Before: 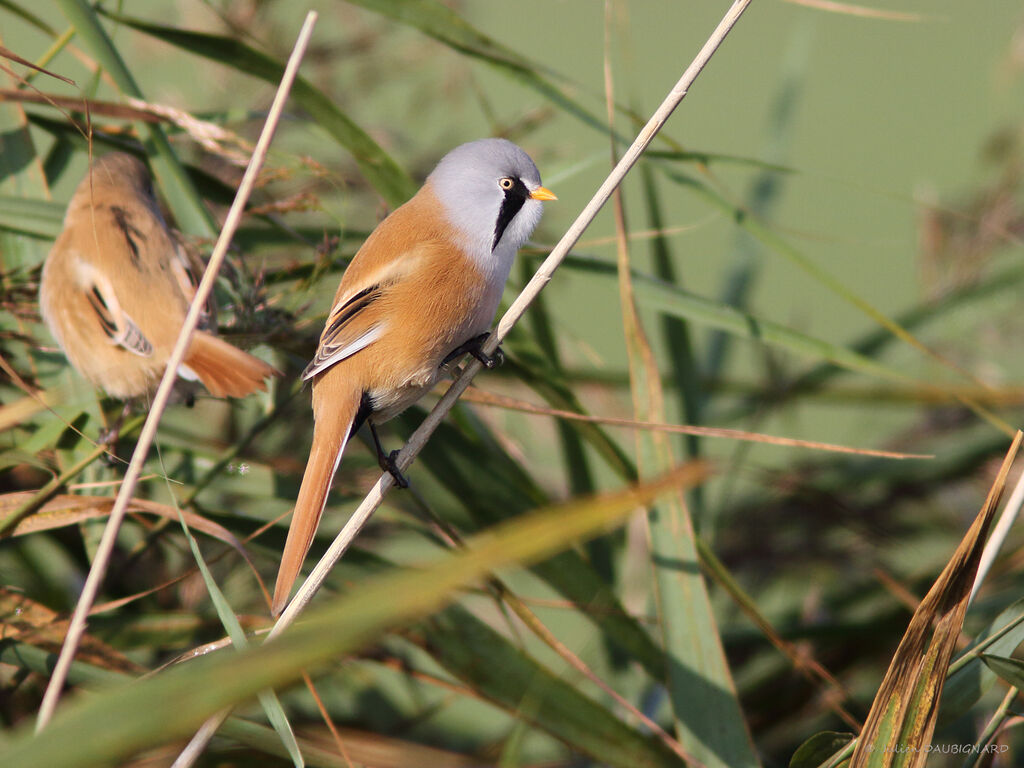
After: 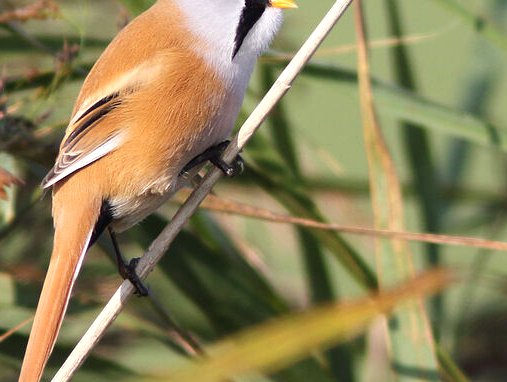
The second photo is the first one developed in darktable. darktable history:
crop: left 25.454%, top 25.02%, right 24.946%, bottom 25.203%
exposure: exposure 0.377 EV, compensate highlight preservation false
